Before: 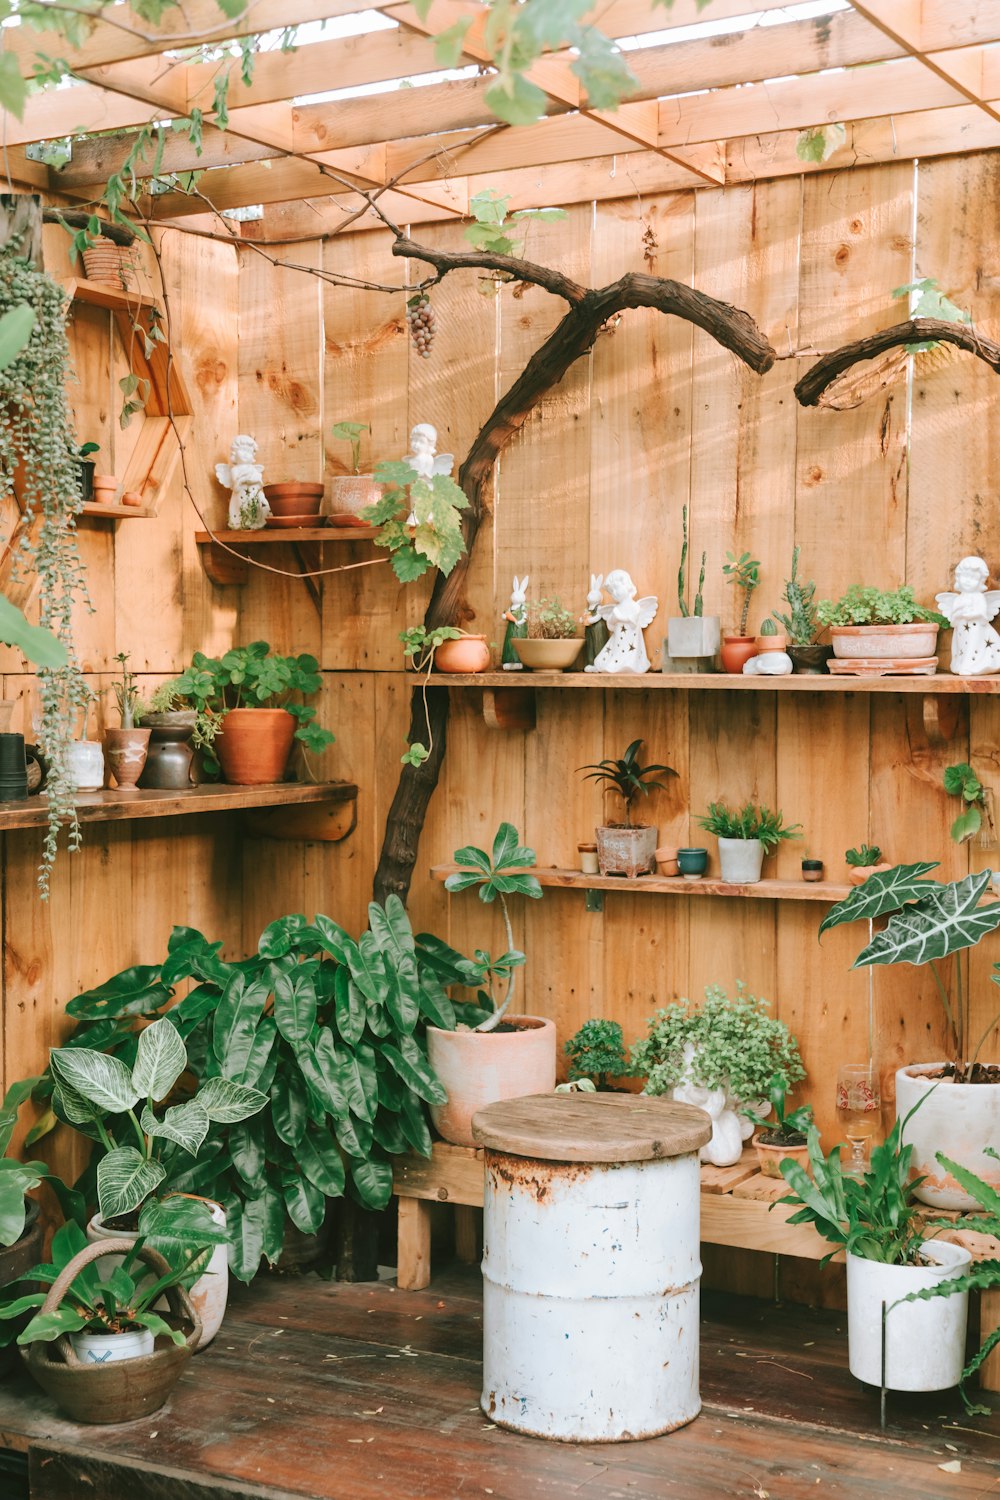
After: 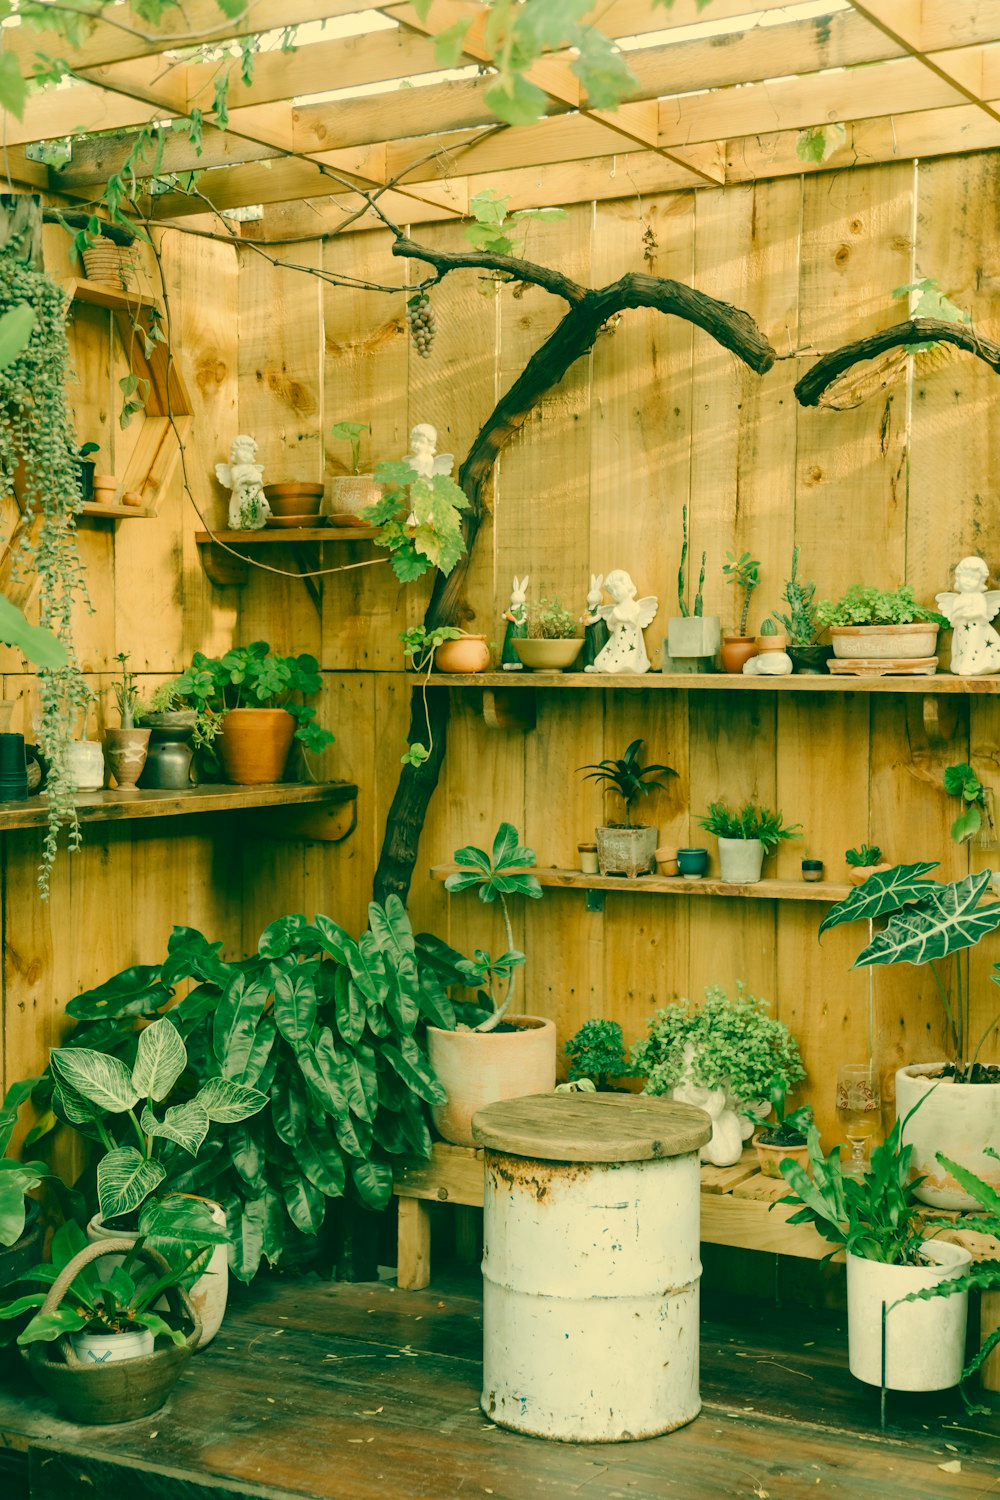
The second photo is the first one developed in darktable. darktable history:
color correction: highlights a* 1.83, highlights b* 34.02, shadows a* -36.68, shadows b* -5.48
exposure: black level correction 0.001, exposure -0.125 EV, compensate exposure bias true, compensate highlight preservation false
